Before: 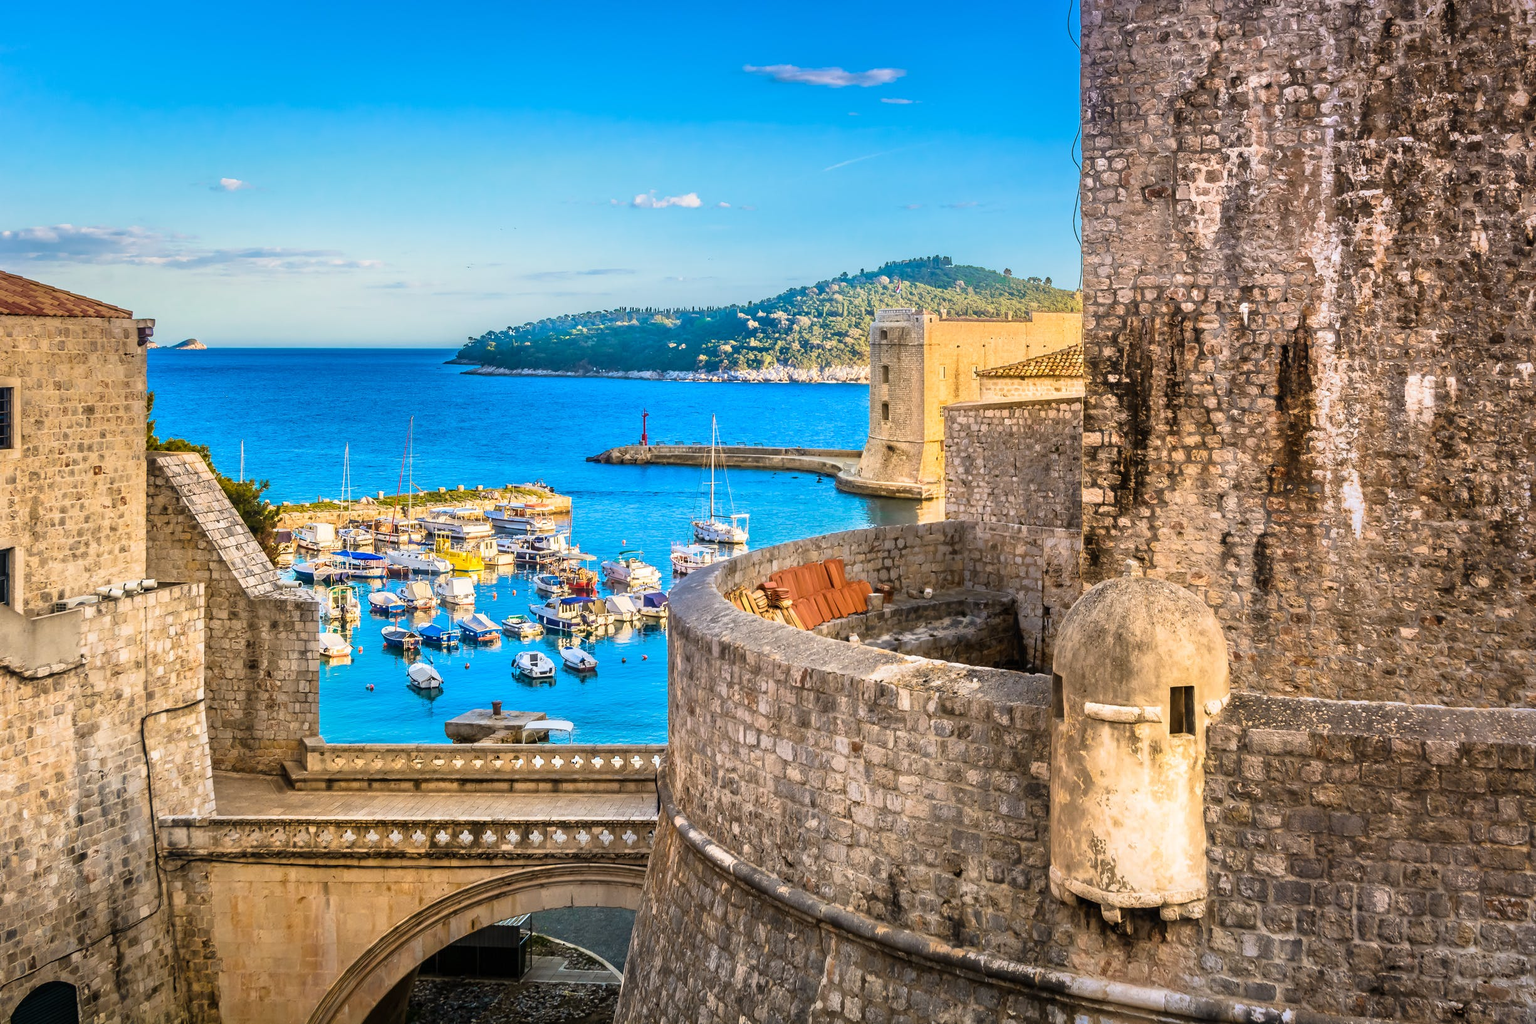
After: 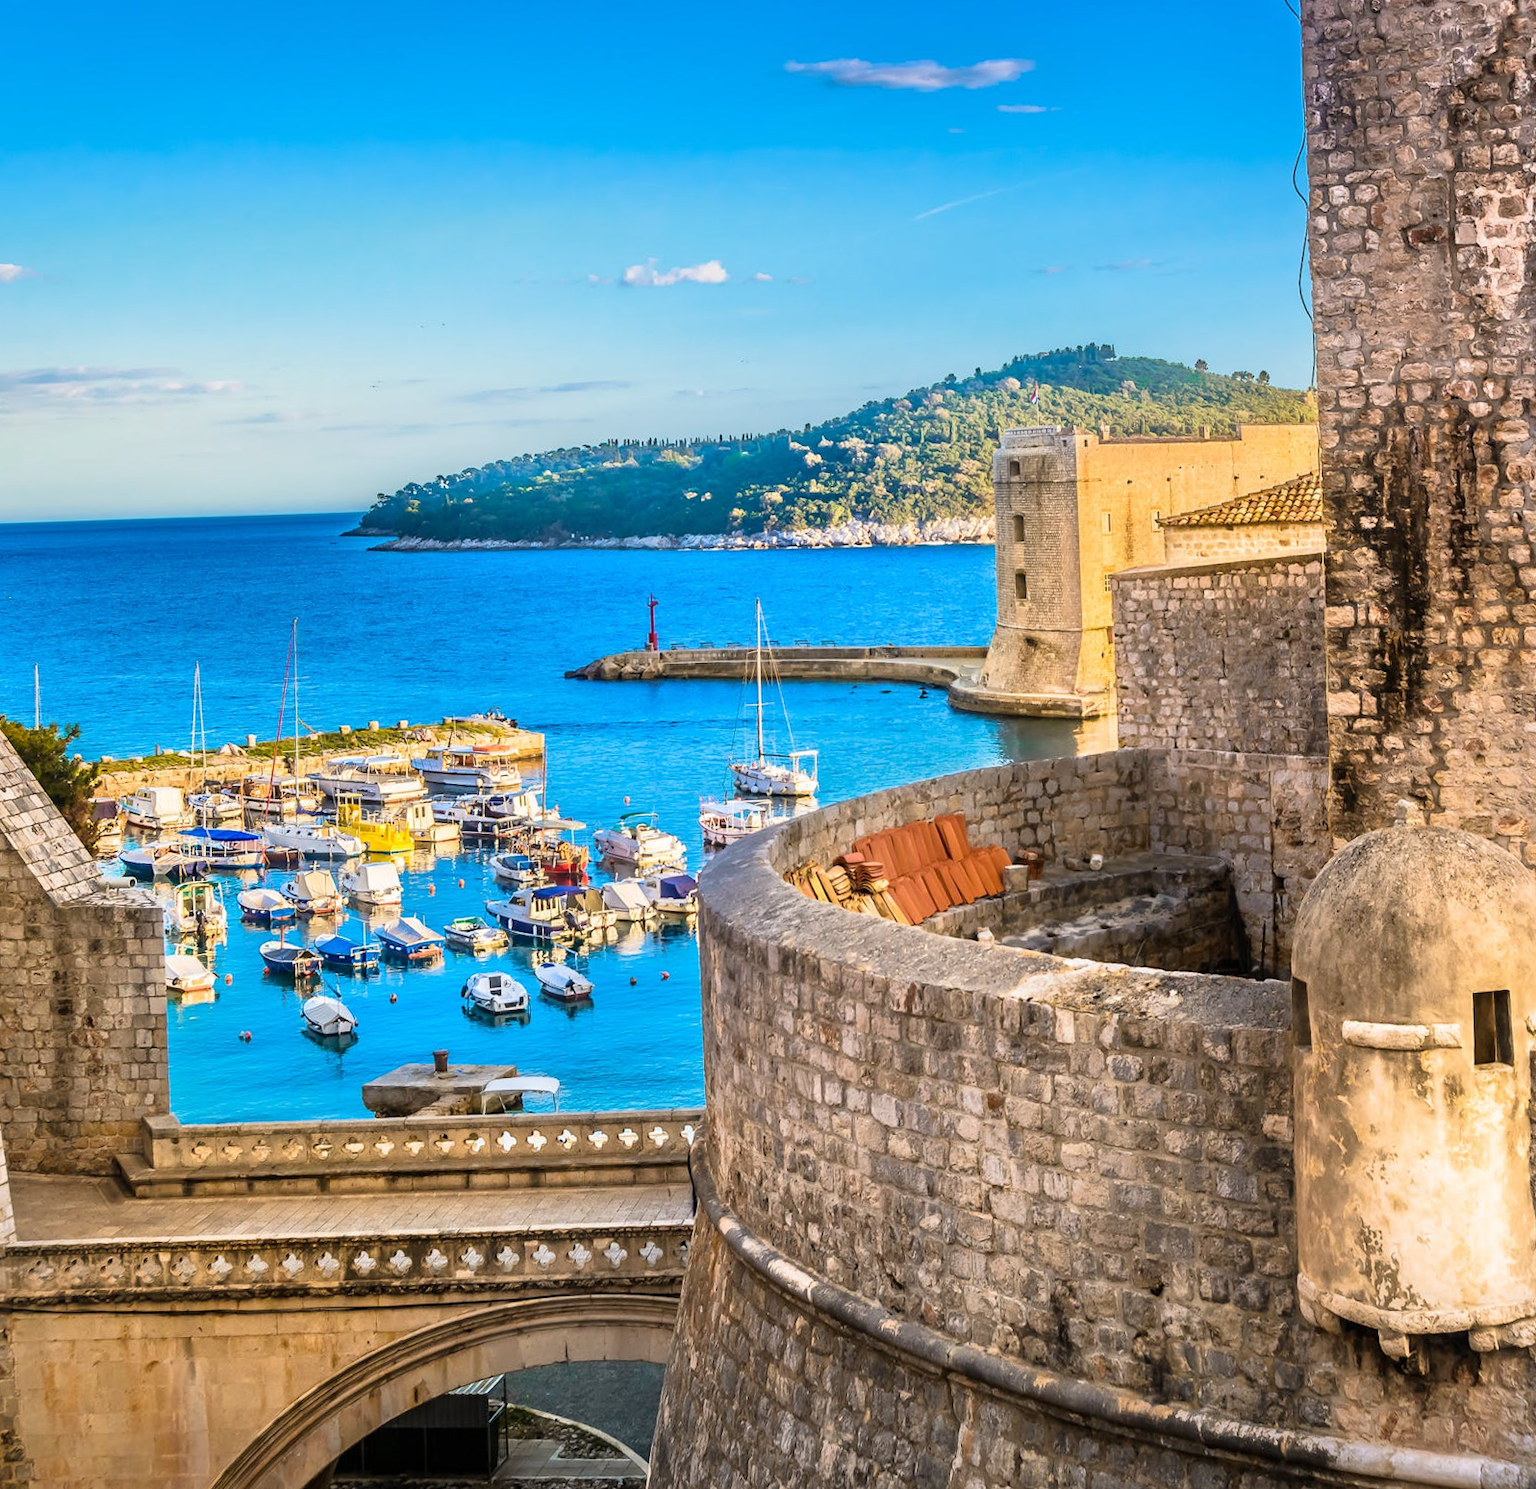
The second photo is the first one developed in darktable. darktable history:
rotate and perspective: rotation -2°, crop left 0.022, crop right 0.978, crop top 0.049, crop bottom 0.951
crop and rotate: left 13.342%, right 19.991%
